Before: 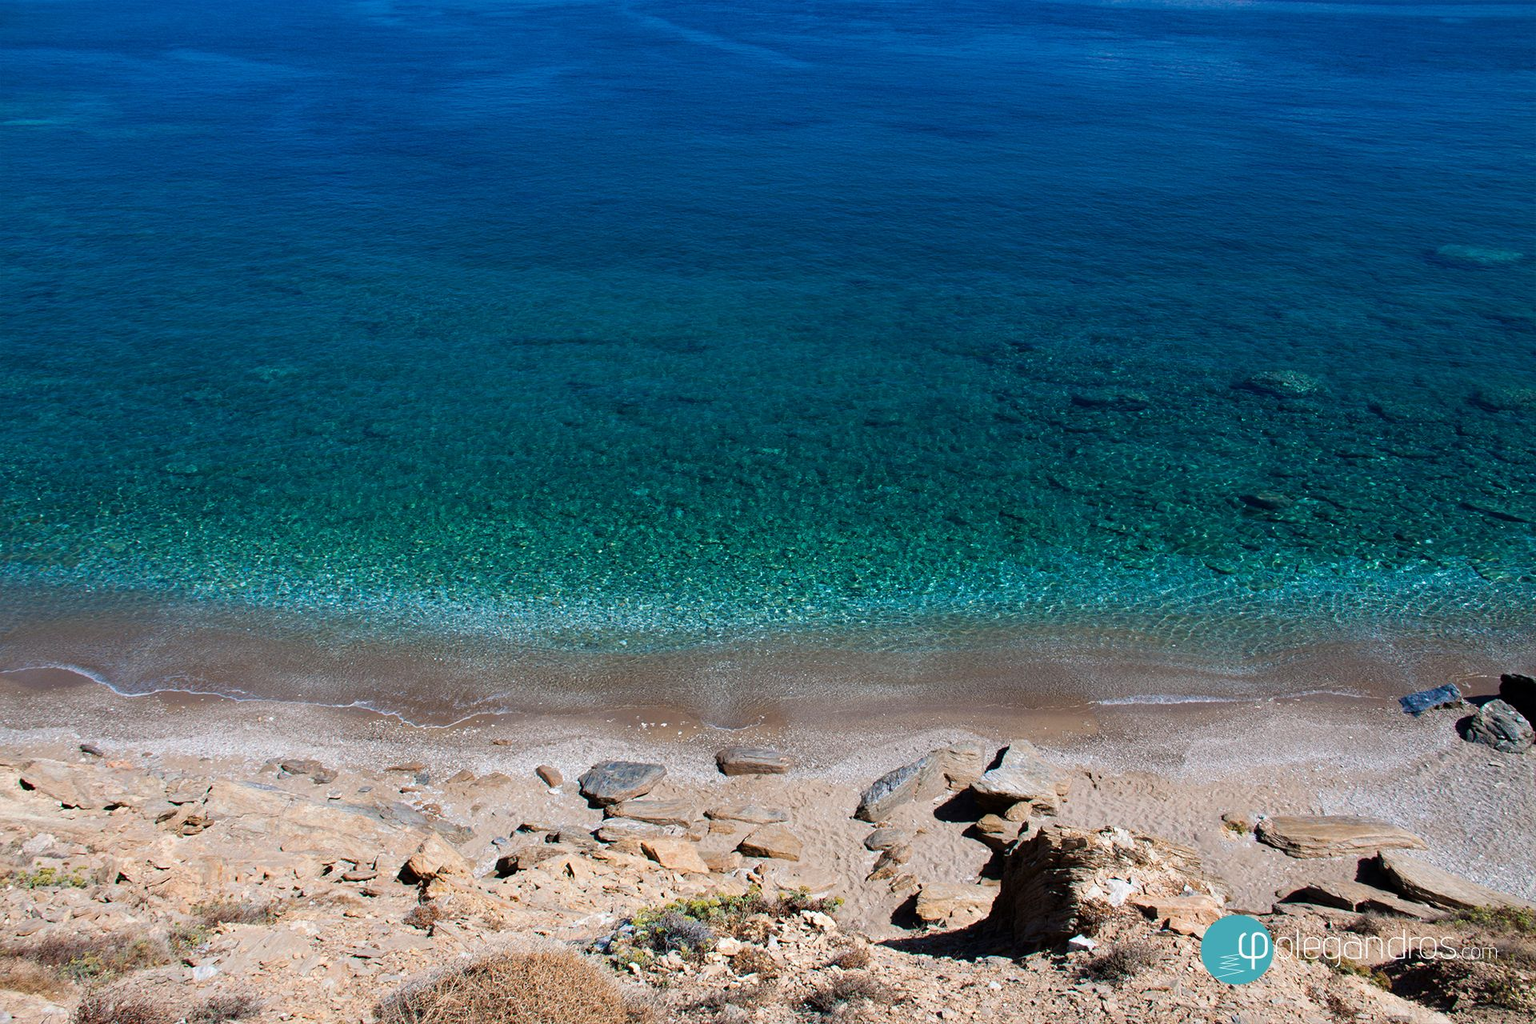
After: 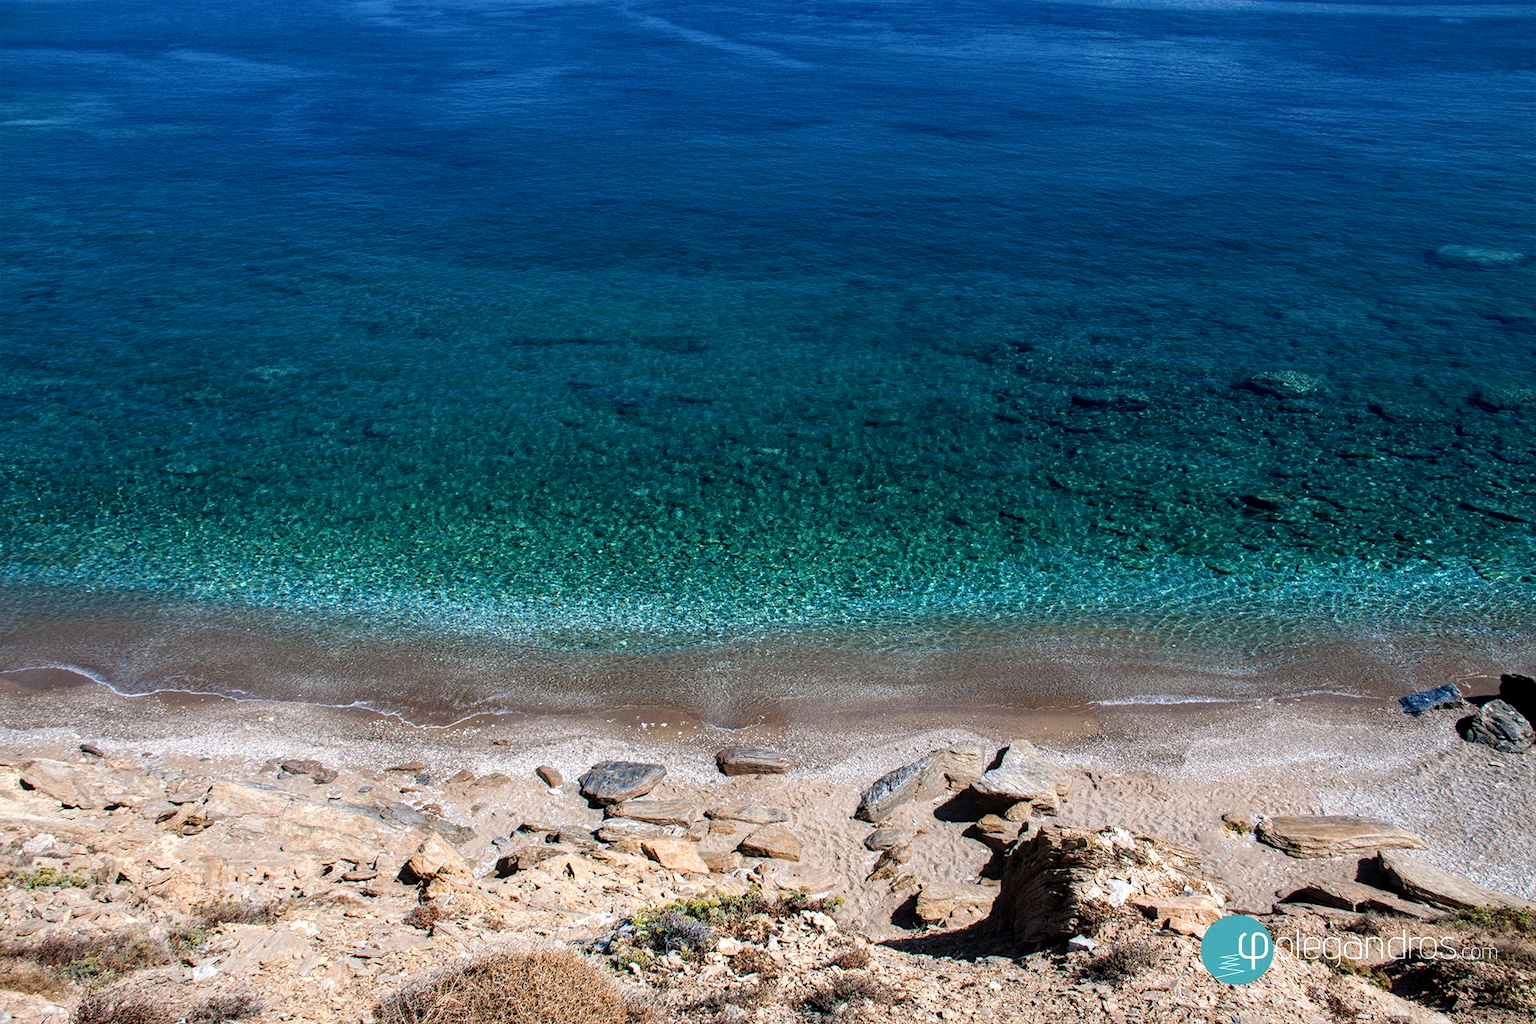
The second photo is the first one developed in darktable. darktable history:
local contrast: highlights 25%, detail 150%
tone equalizer: on, module defaults
